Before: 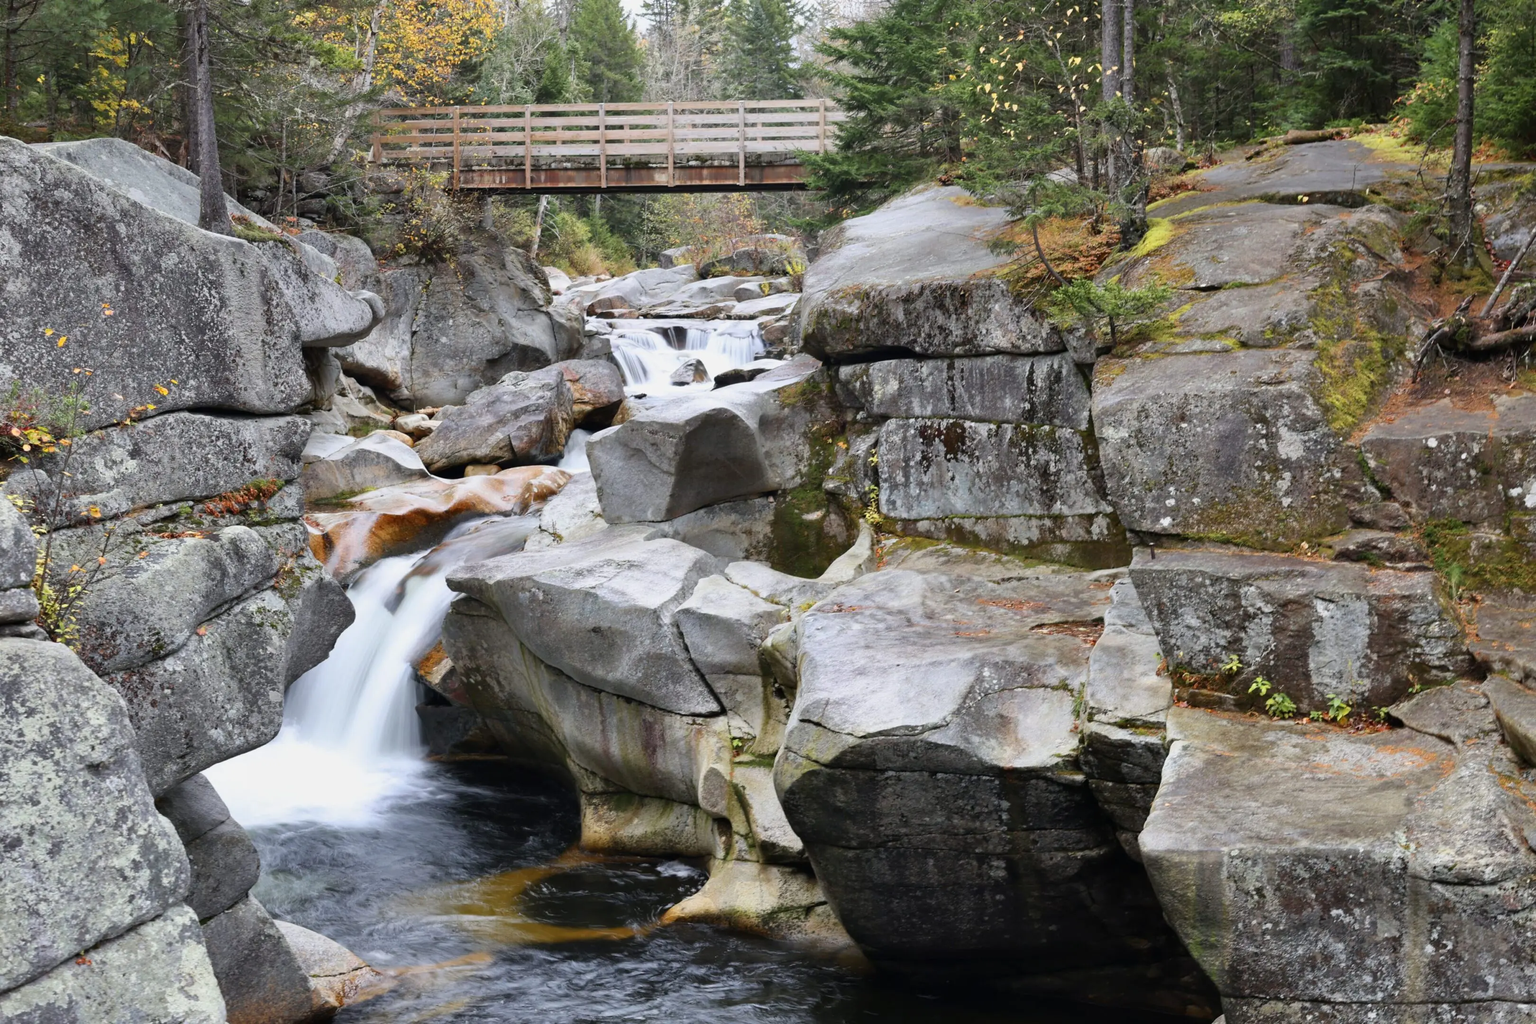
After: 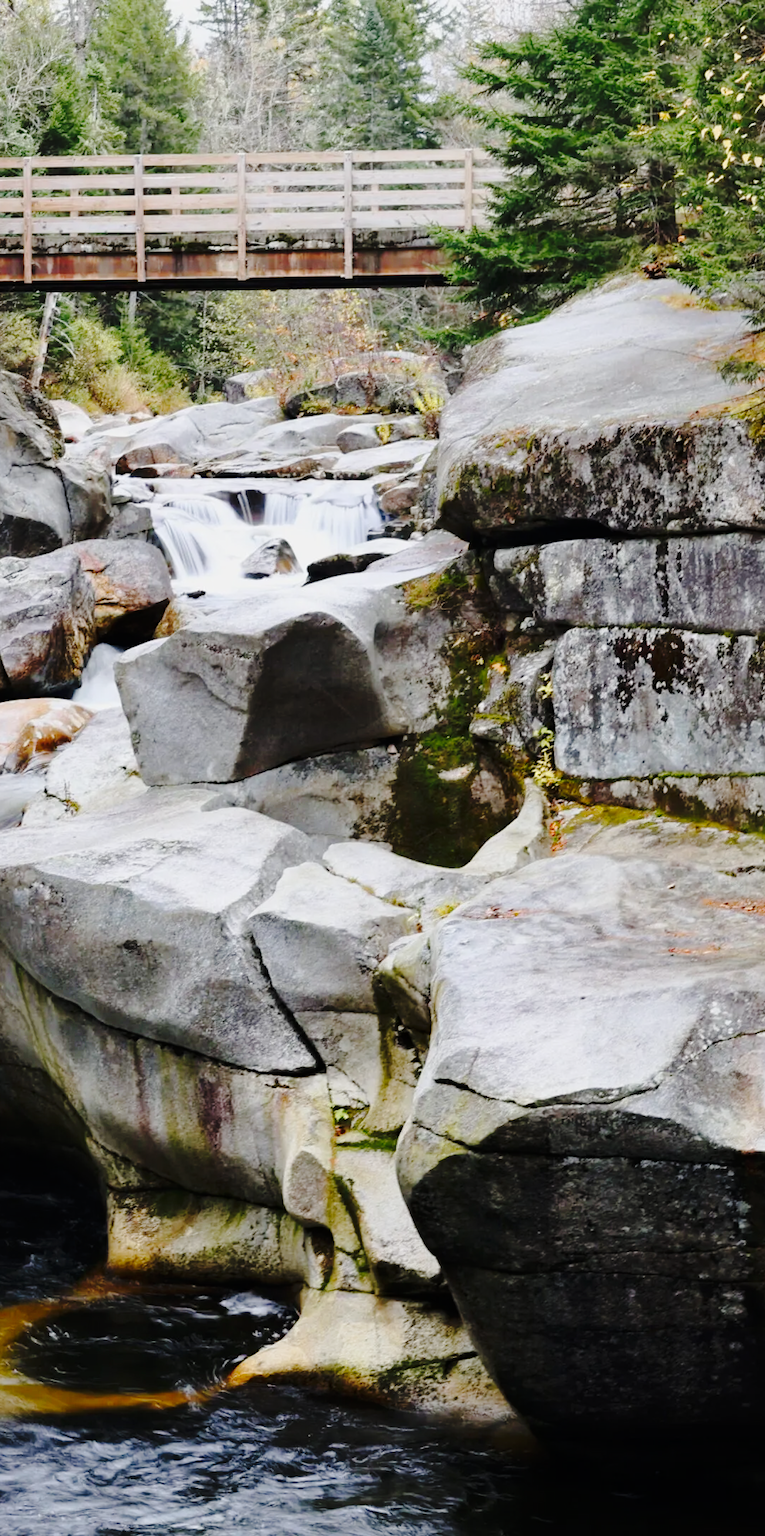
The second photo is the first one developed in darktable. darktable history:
crop: left 33.2%, right 33.534%
tone curve: curves: ch0 [(0, 0) (0.094, 0.039) (0.243, 0.155) (0.411, 0.482) (0.479, 0.583) (0.654, 0.742) (0.793, 0.851) (0.994, 0.974)]; ch1 [(0, 0) (0.161, 0.092) (0.35, 0.33) (0.392, 0.392) (0.456, 0.456) (0.505, 0.502) (0.537, 0.518) (0.553, 0.53) (0.573, 0.569) (0.718, 0.718) (1, 1)]; ch2 [(0, 0) (0.346, 0.362) (0.411, 0.412) (0.502, 0.502) (0.531, 0.521) (0.576, 0.553) (0.615, 0.621) (1, 1)], preserve colors none
